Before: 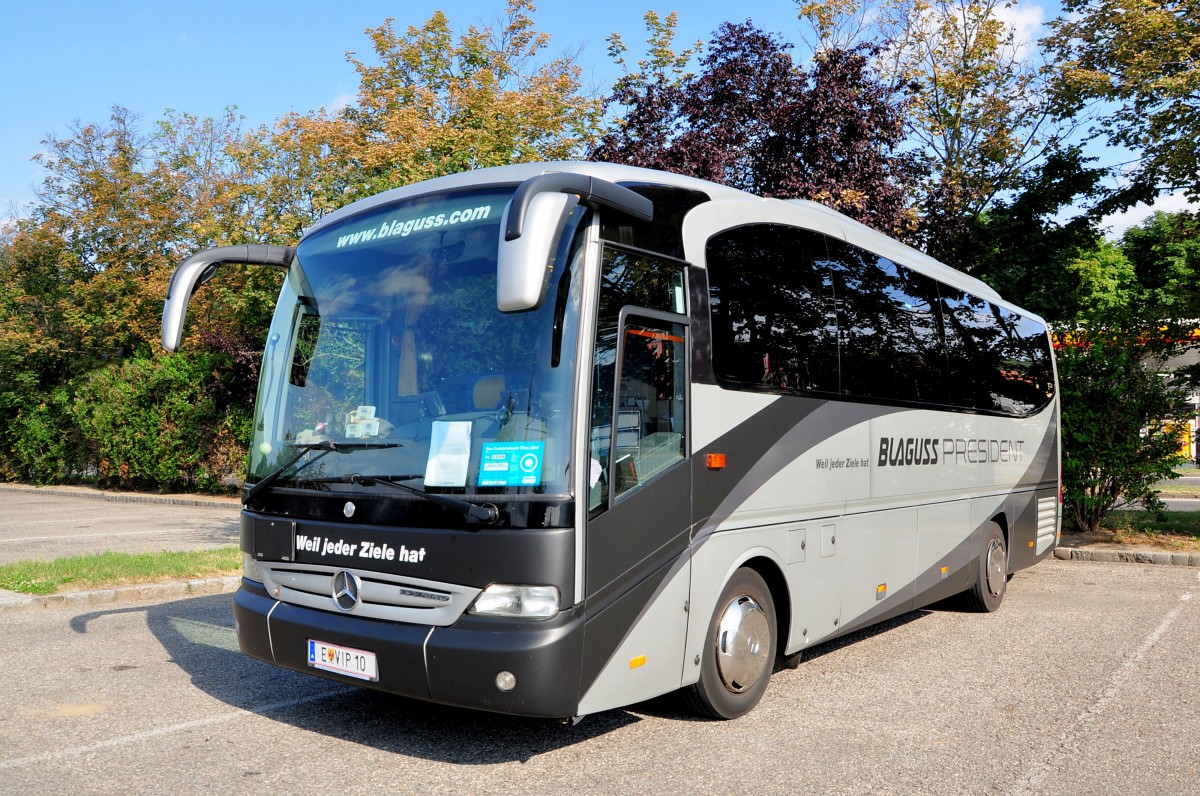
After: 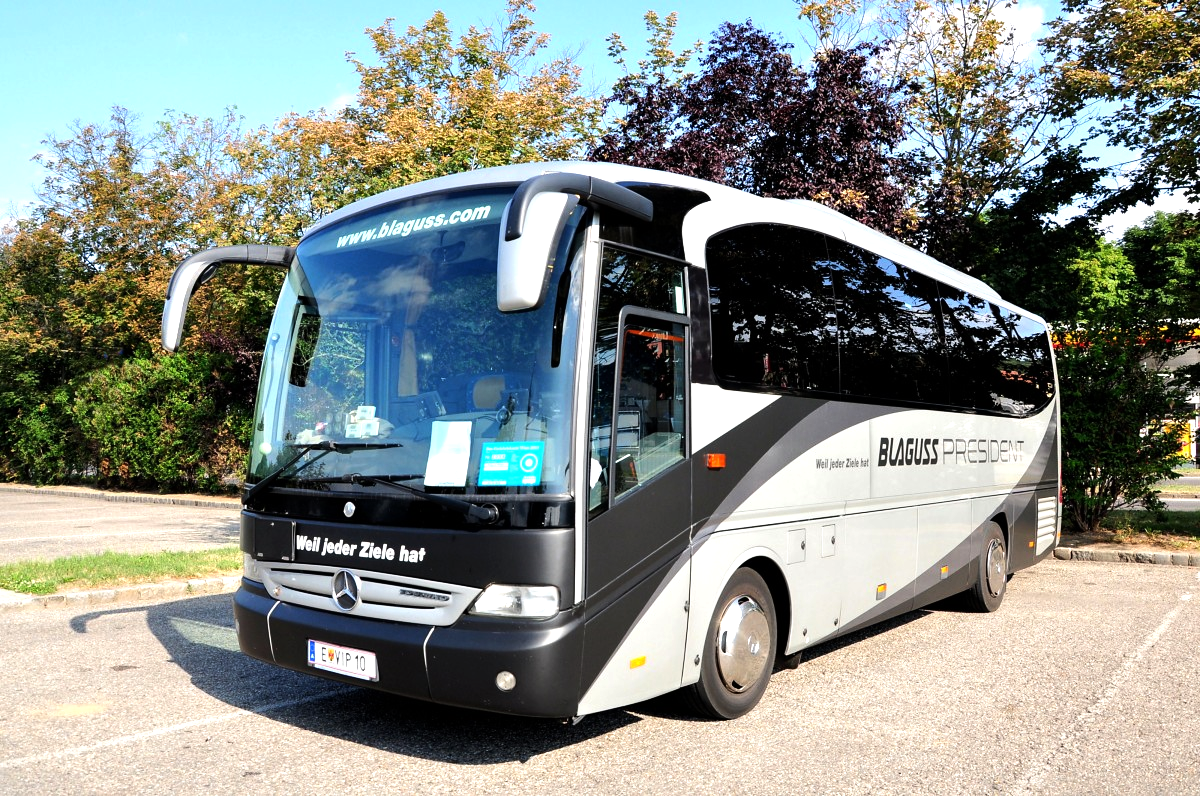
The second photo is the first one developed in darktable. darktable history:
tone equalizer: -8 EV -0.729 EV, -7 EV -0.735 EV, -6 EV -0.566 EV, -5 EV -0.422 EV, -3 EV 0.387 EV, -2 EV 0.6 EV, -1 EV 0.692 EV, +0 EV 0.728 EV, edges refinement/feathering 500, mask exposure compensation -1.57 EV, preserve details no
